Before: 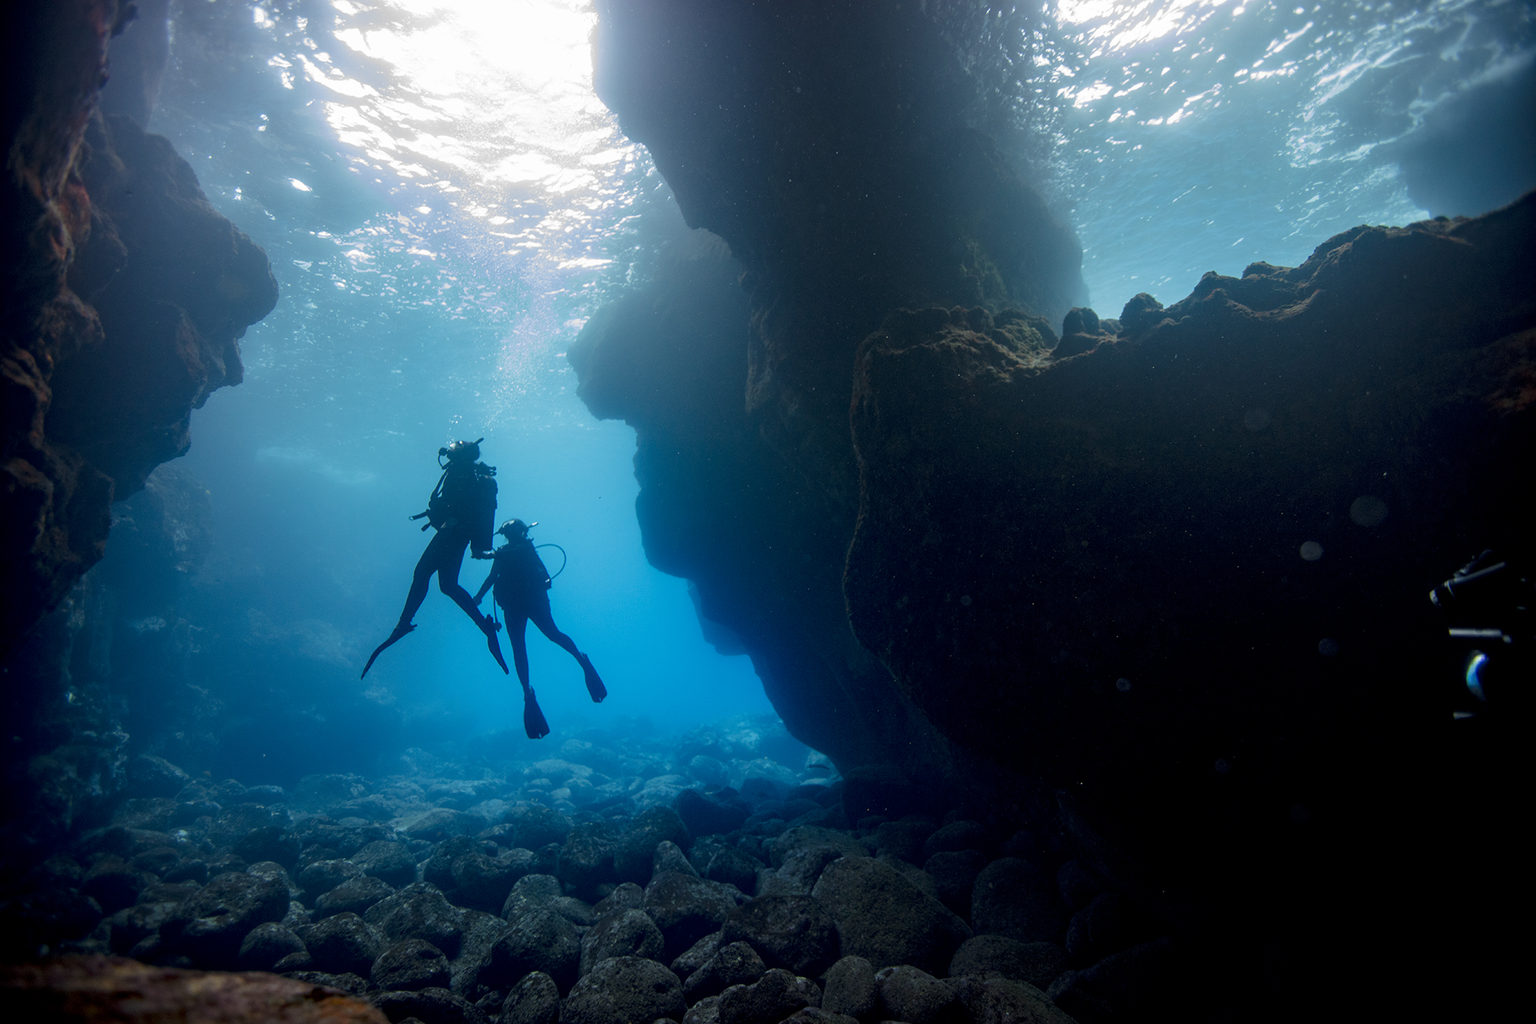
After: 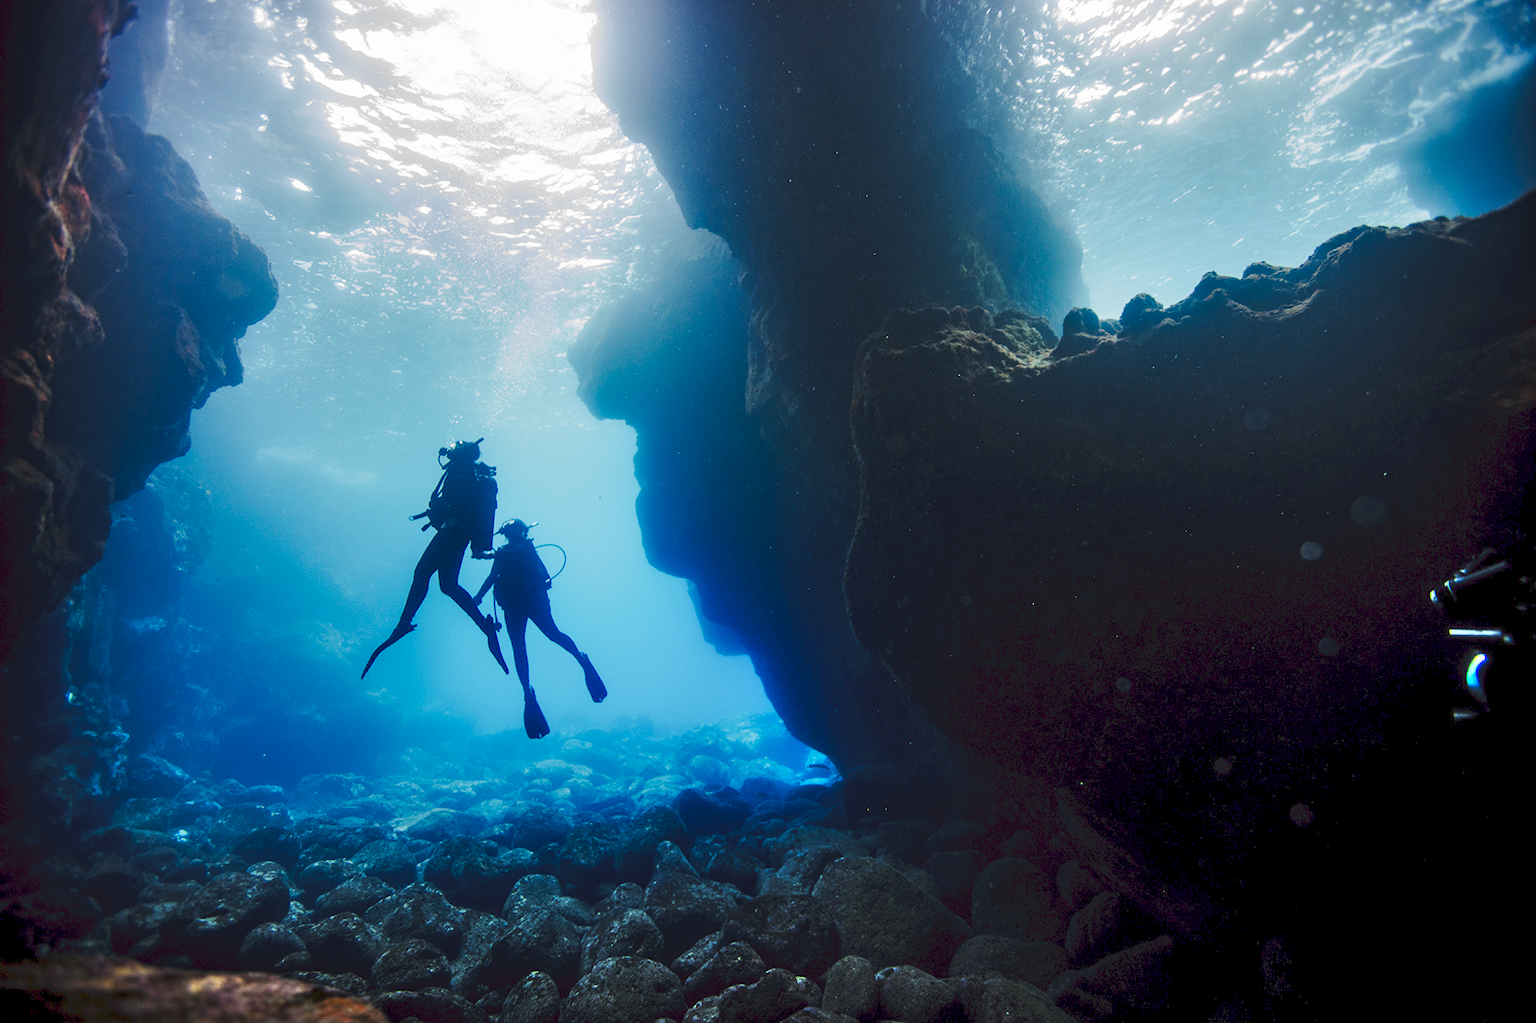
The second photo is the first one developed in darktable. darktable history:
tone curve: curves: ch0 [(0, 0) (0.003, 0.061) (0.011, 0.065) (0.025, 0.066) (0.044, 0.077) (0.069, 0.092) (0.1, 0.106) (0.136, 0.125) (0.177, 0.16) (0.224, 0.206) (0.277, 0.272) (0.335, 0.356) (0.399, 0.472) (0.468, 0.59) (0.543, 0.686) (0.623, 0.766) (0.709, 0.832) (0.801, 0.886) (0.898, 0.929) (1, 1)], preserve colors none
shadows and highlights: low approximation 0.01, soften with gaussian
